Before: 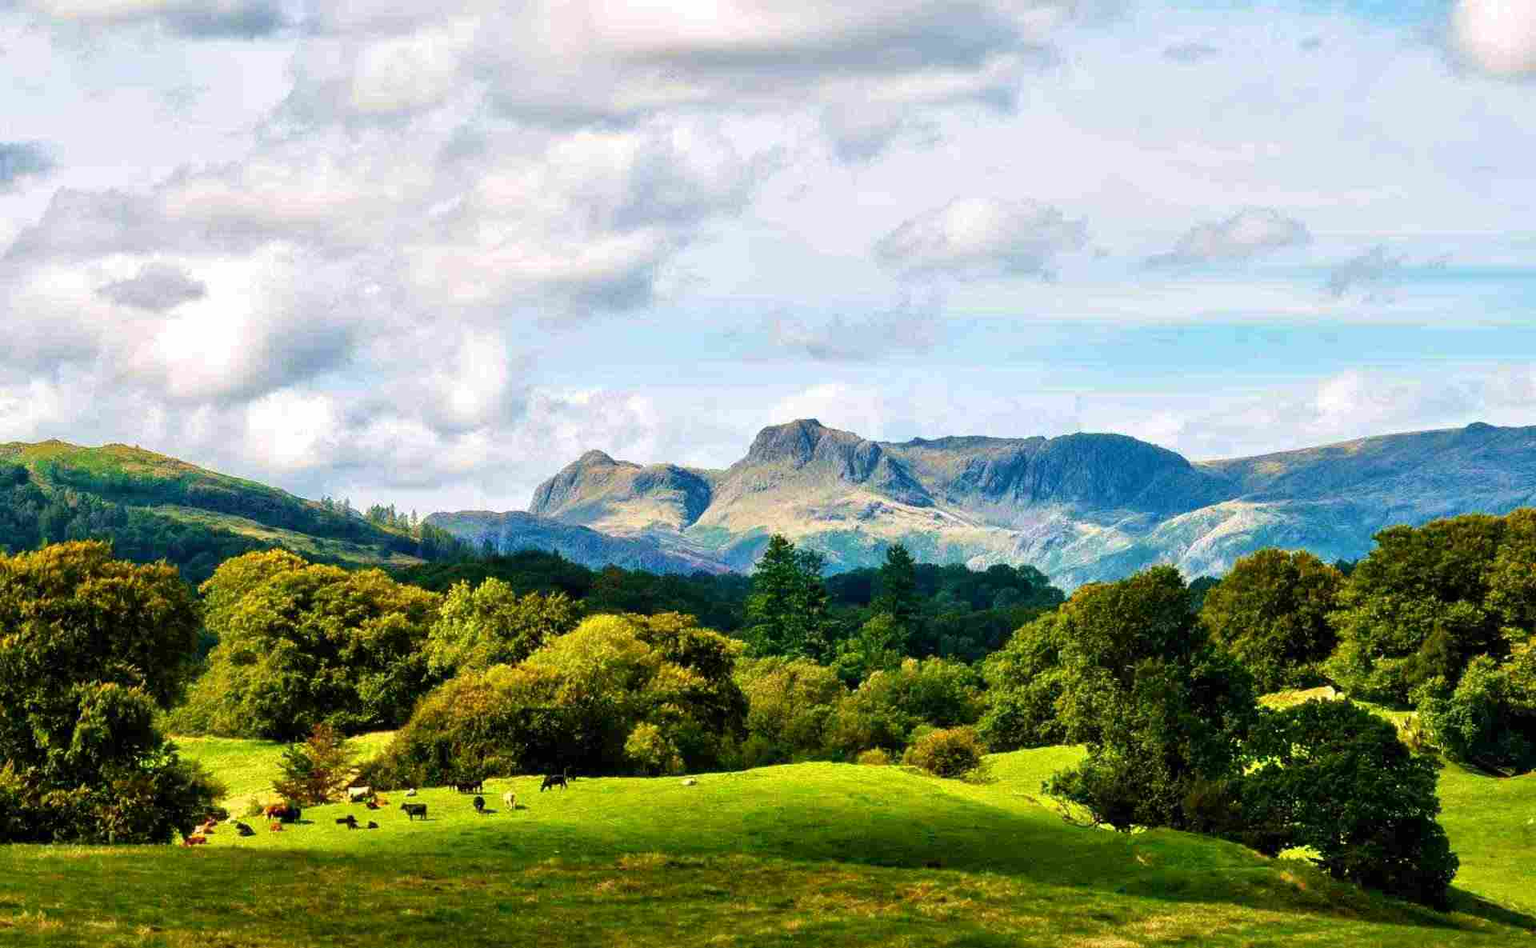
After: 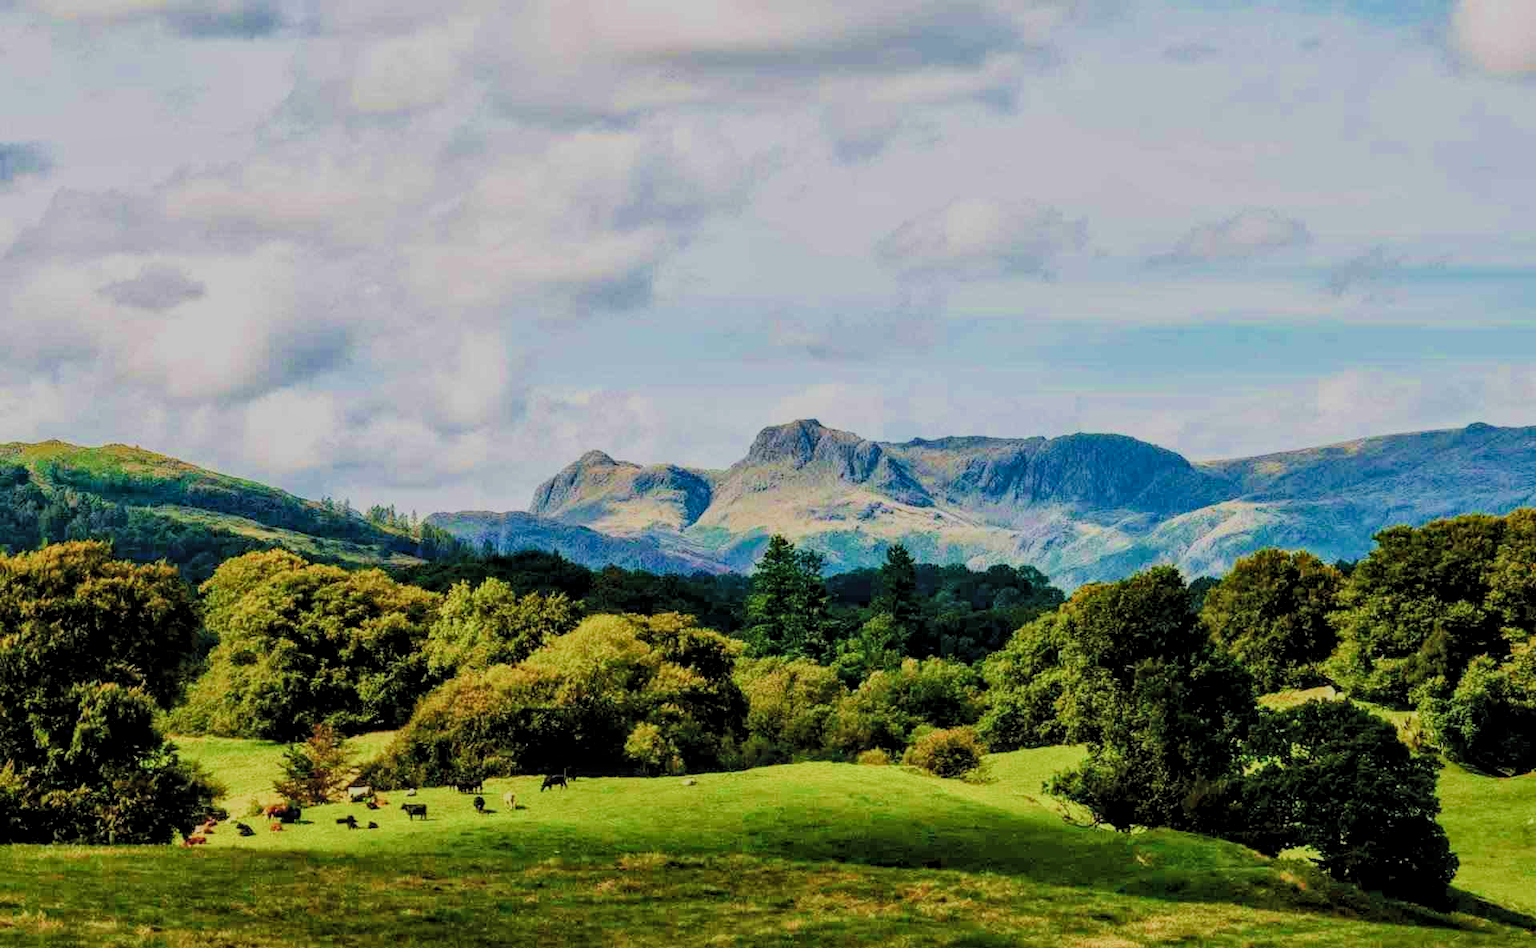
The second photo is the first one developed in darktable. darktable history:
haze removal: adaptive false
filmic rgb: black relative exposure -6.13 EV, white relative exposure 6.95 EV, threshold 5.96 EV, hardness 2.28, color science v5 (2021), contrast in shadows safe, contrast in highlights safe, enable highlight reconstruction true
local contrast: on, module defaults
